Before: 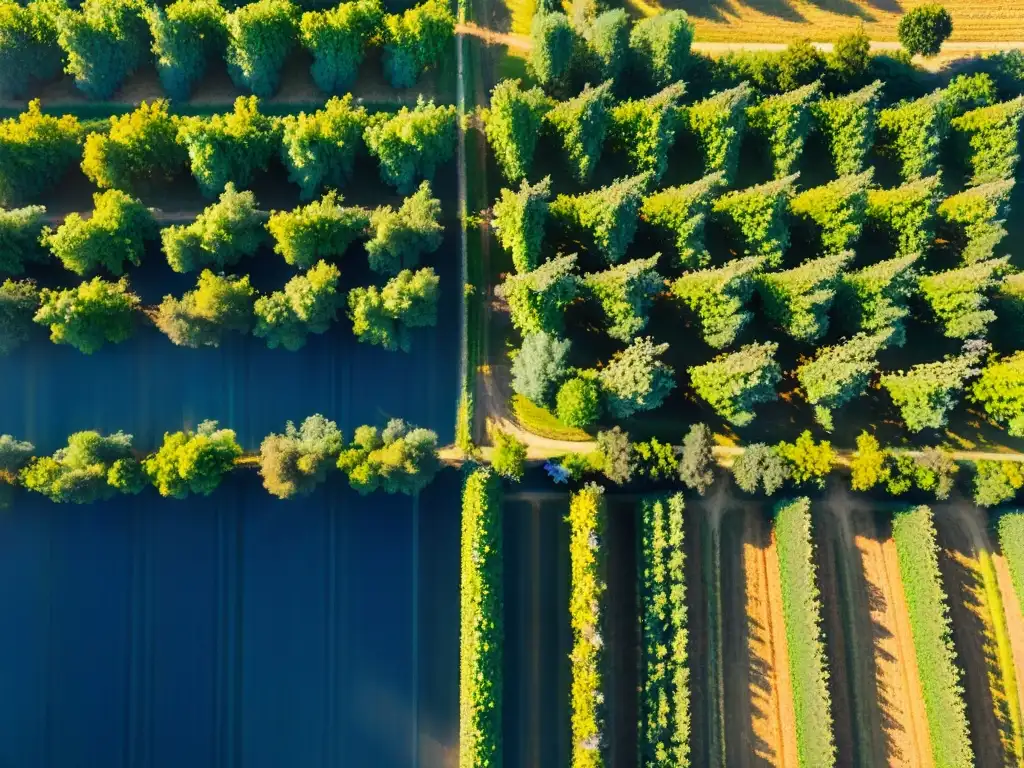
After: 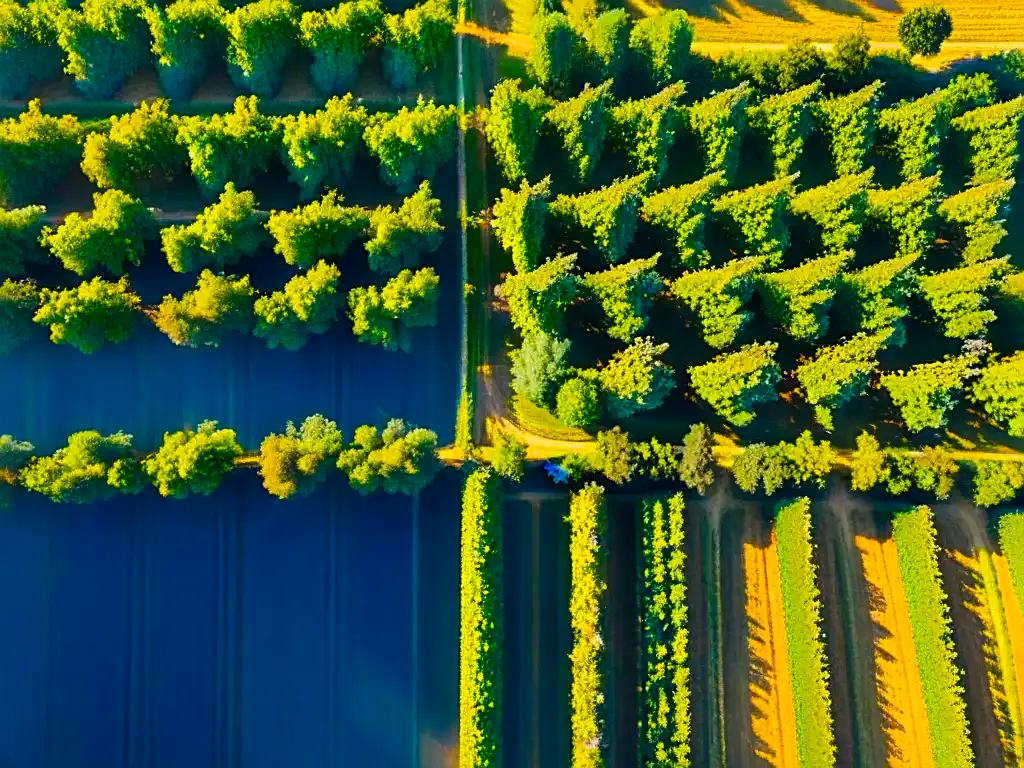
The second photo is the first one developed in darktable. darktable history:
sharpen: radius 2.217, amount 0.389, threshold 0.148
color balance rgb: shadows lift › hue 84.9°, linear chroma grading › global chroma 32.754%, perceptual saturation grading › global saturation 19.641%, global vibrance 25.425%
